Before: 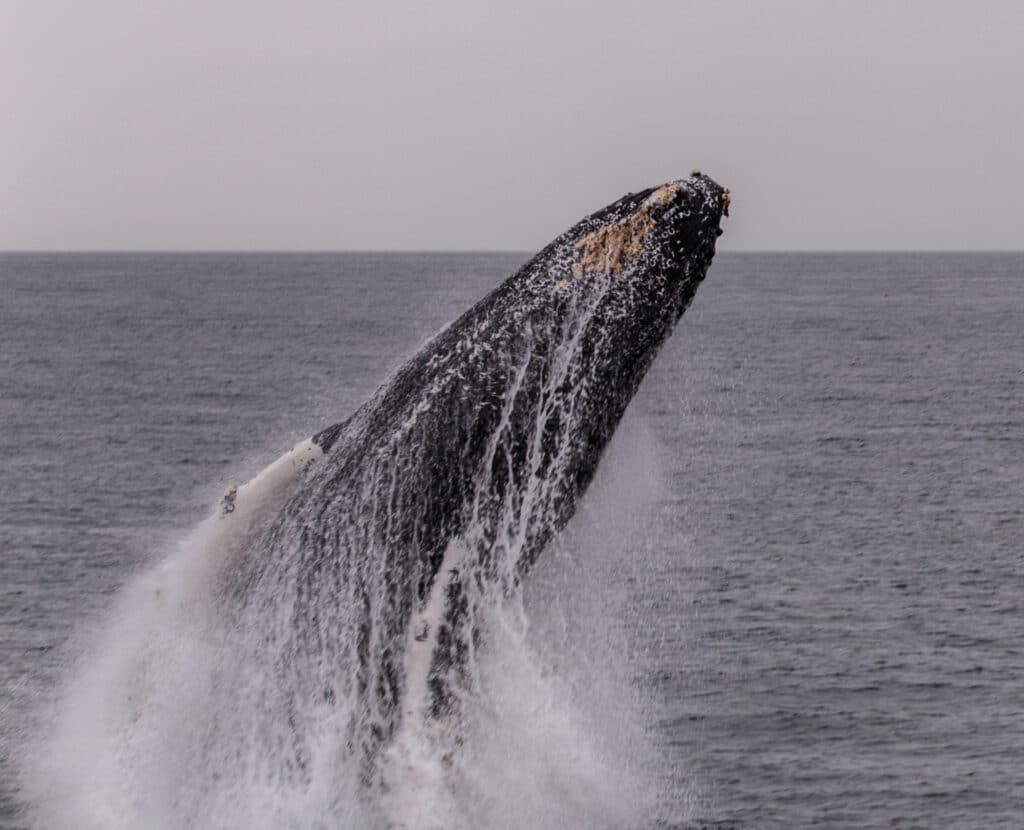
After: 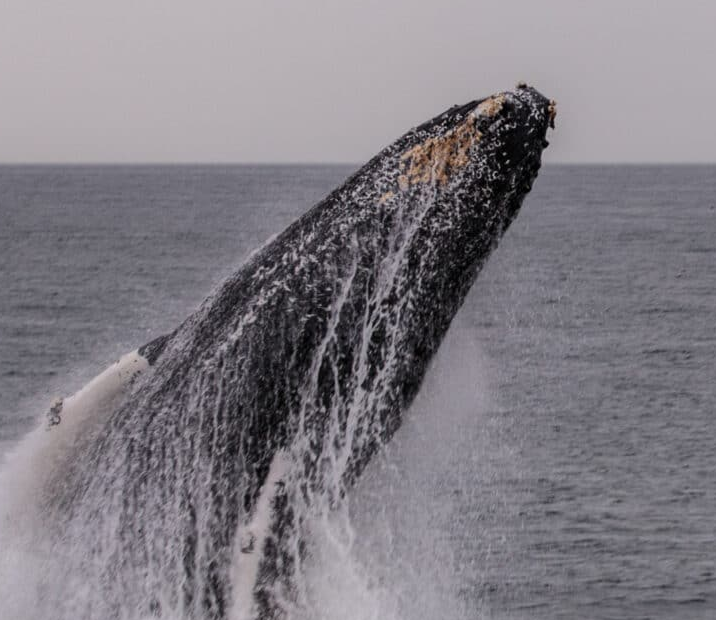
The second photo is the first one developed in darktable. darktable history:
crop and rotate: left 17.046%, top 10.659%, right 12.989%, bottom 14.553%
contrast brightness saturation: saturation -0.05
